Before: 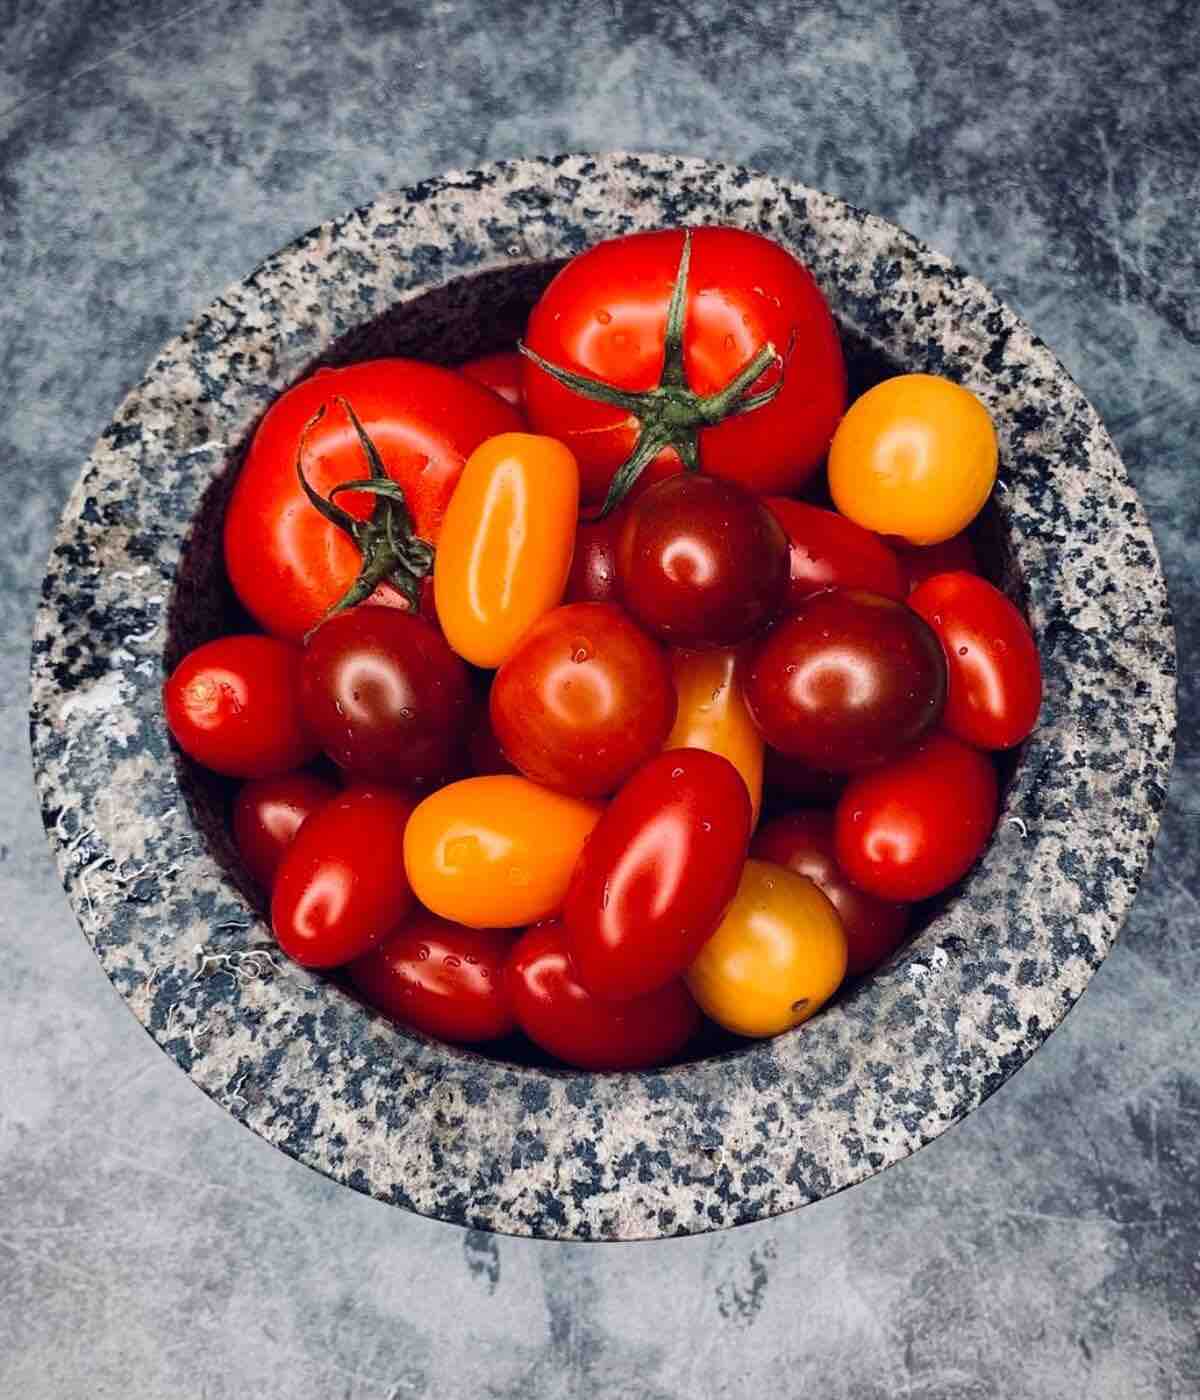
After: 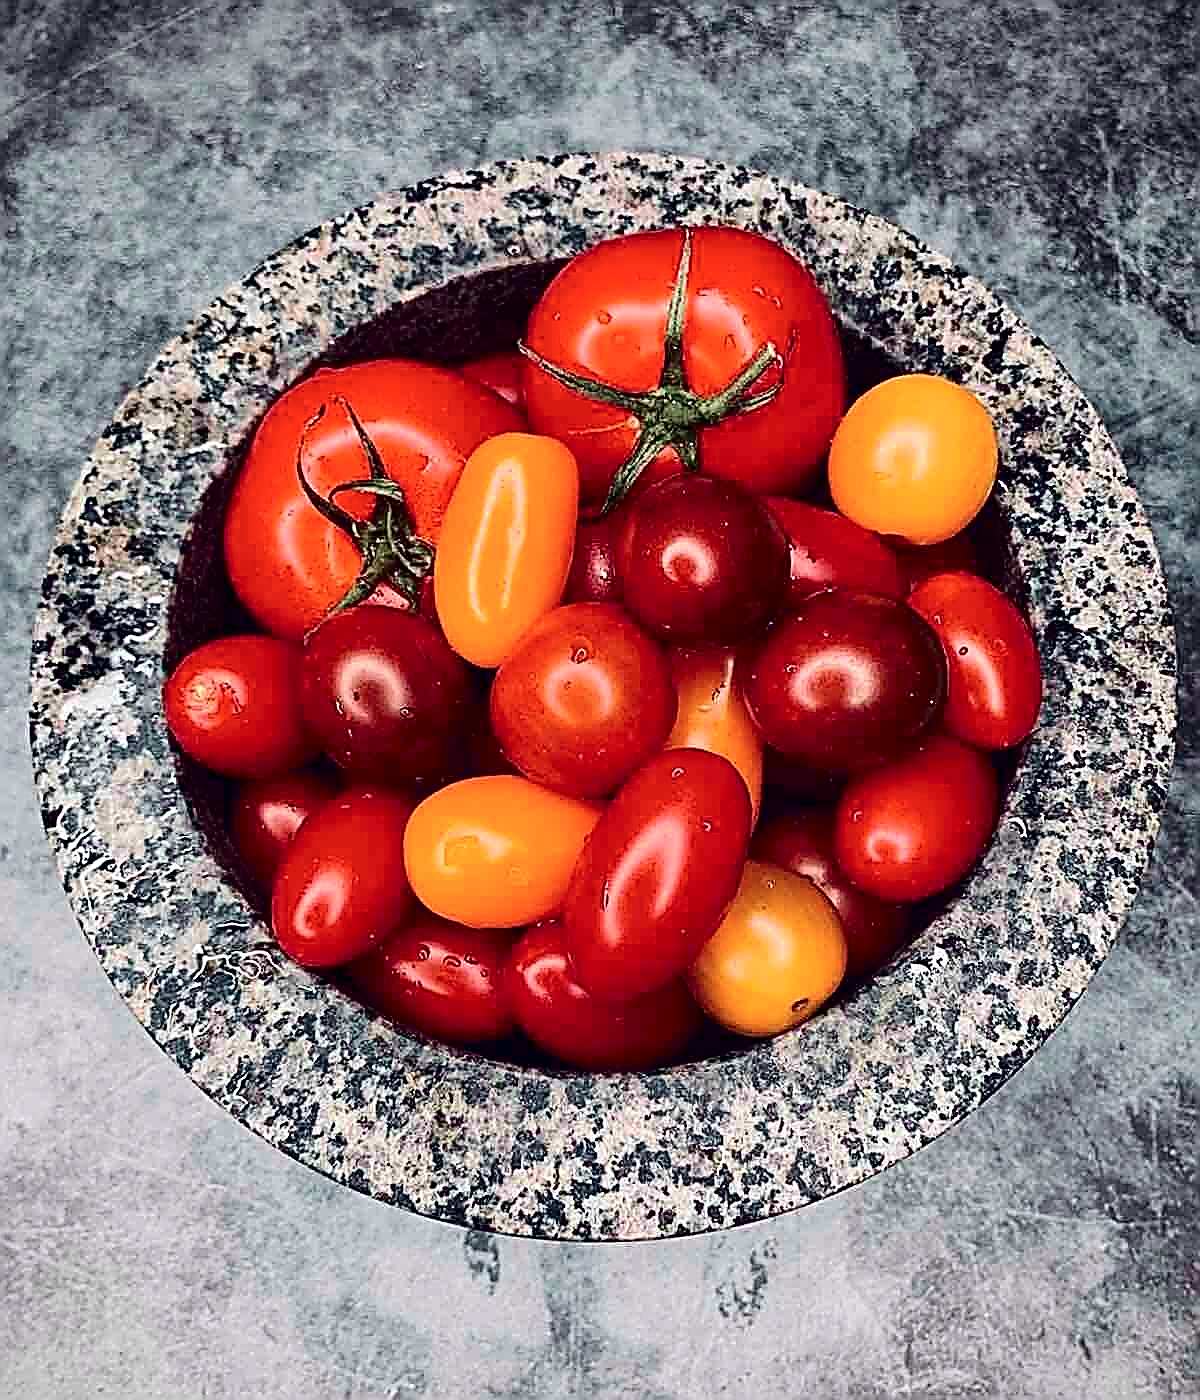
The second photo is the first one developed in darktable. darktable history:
sharpen: amount 1.861
tone curve: curves: ch0 [(0.003, 0) (0.066, 0.023) (0.149, 0.094) (0.264, 0.238) (0.395, 0.421) (0.517, 0.56) (0.688, 0.743) (0.813, 0.846) (1, 1)]; ch1 [(0, 0) (0.164, 0.115) (0.337, 0.332) (0.39, 0.398) (0.464, 0.461) (0.501, 0.5) (0.521, 0.535) (0.571, 0.588) (0.652, 0.681) (0.733, 0.749) (0.811, 0.796) (1, 1)]; ch2 [(0, 0) (0.337, 0.382) (0.464, 0.476) (0.501, 0.502) (0.527, 0.54) (0.556, 0.567) (0.6, 0.59) (0.687, 0.675) (1, 1)], color space Lab, independent channels, preserve colors none
